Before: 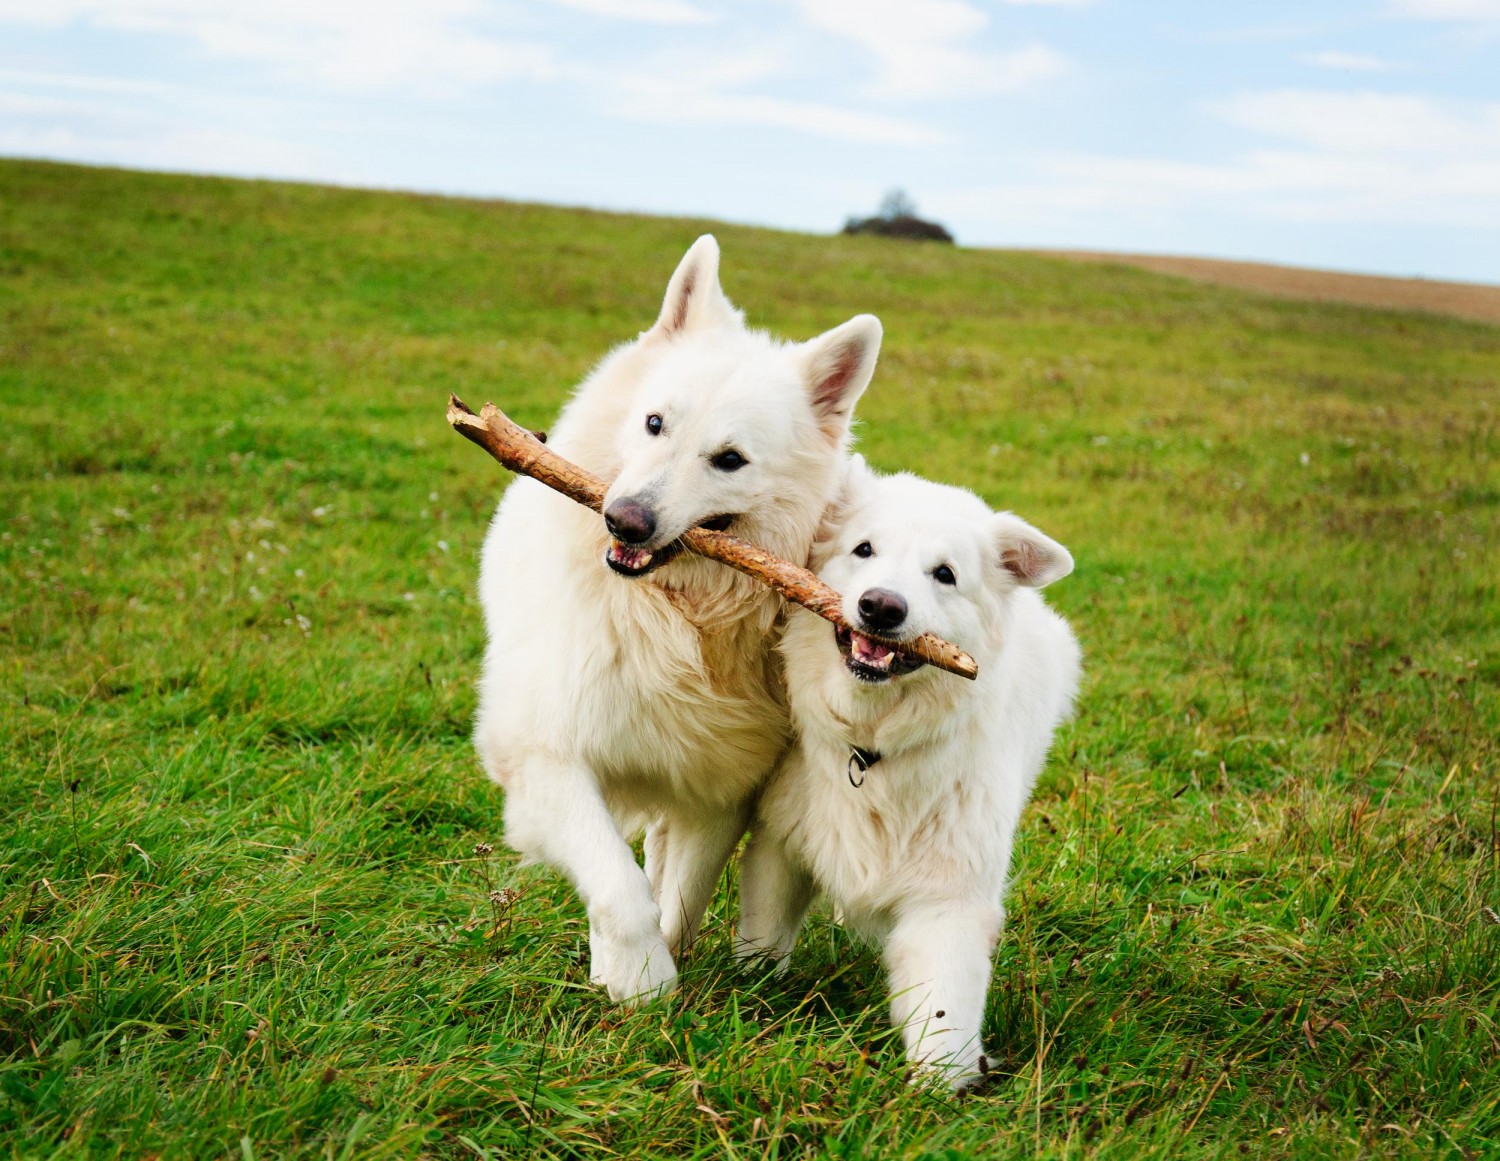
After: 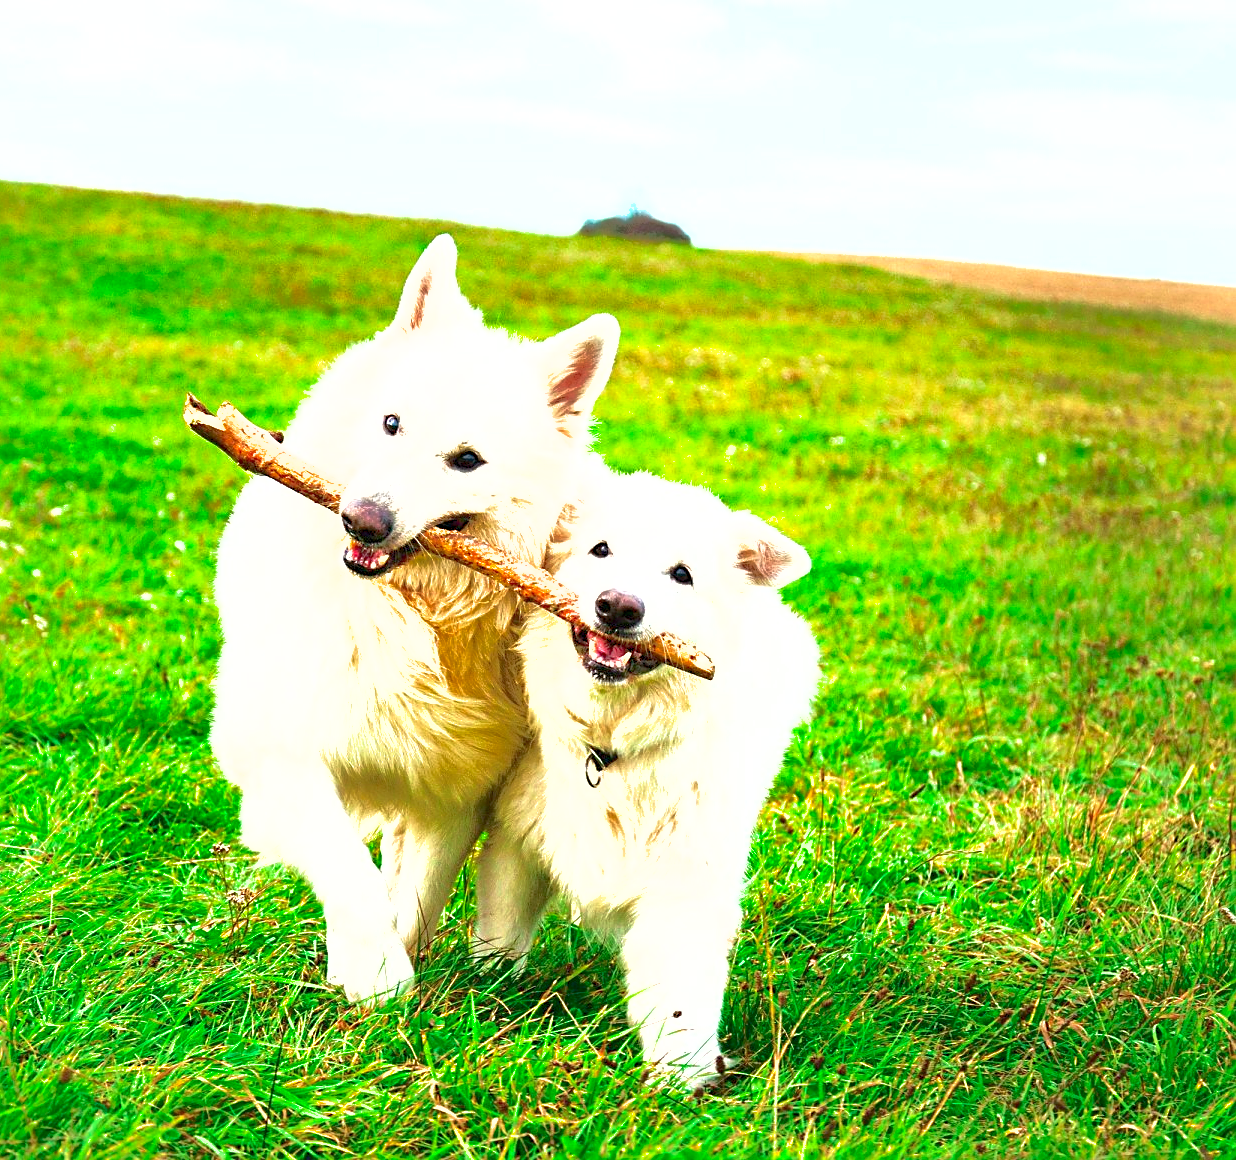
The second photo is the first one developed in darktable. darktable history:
crop: left 17.582%, bottom 0.031%
tone curve: curves: ch0 [(0, 0) (0.183, 0.152) (0.571, 0.594) (1, 1)]; ch1 [(0, 0) (0.394, 0.307) (0.5, 0.5) (0.586, 0.597) (0.625, 0.647) (1, 1)]; ch2 [(0, 0) (0.5, 0.5) (0.604, 0.616) (1, 1)], color space Lab, independent channels, preserve colors none
levels: levels [0, 0.478, 1]
exposure: black level correction 0, exposure 1.35 EV, compensate exposure bias true, compensate highlight preservation false
contrast brightness saturation: saturation -0.05
sharpen: on, module defaults
shadows and highlights: on, module defaults
